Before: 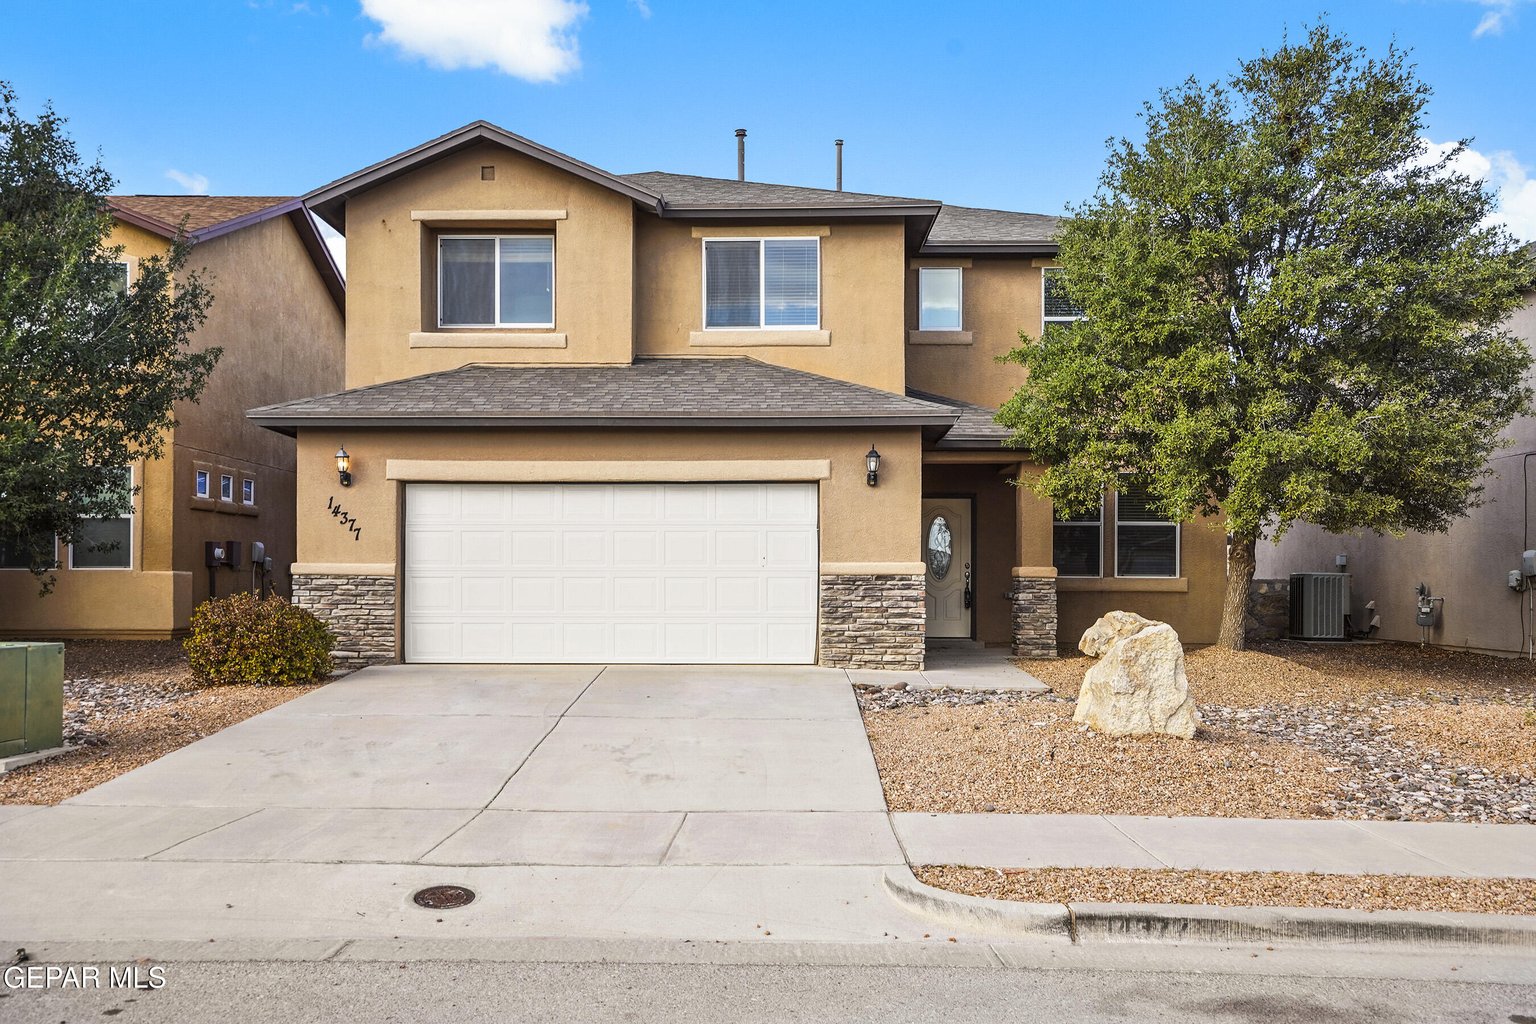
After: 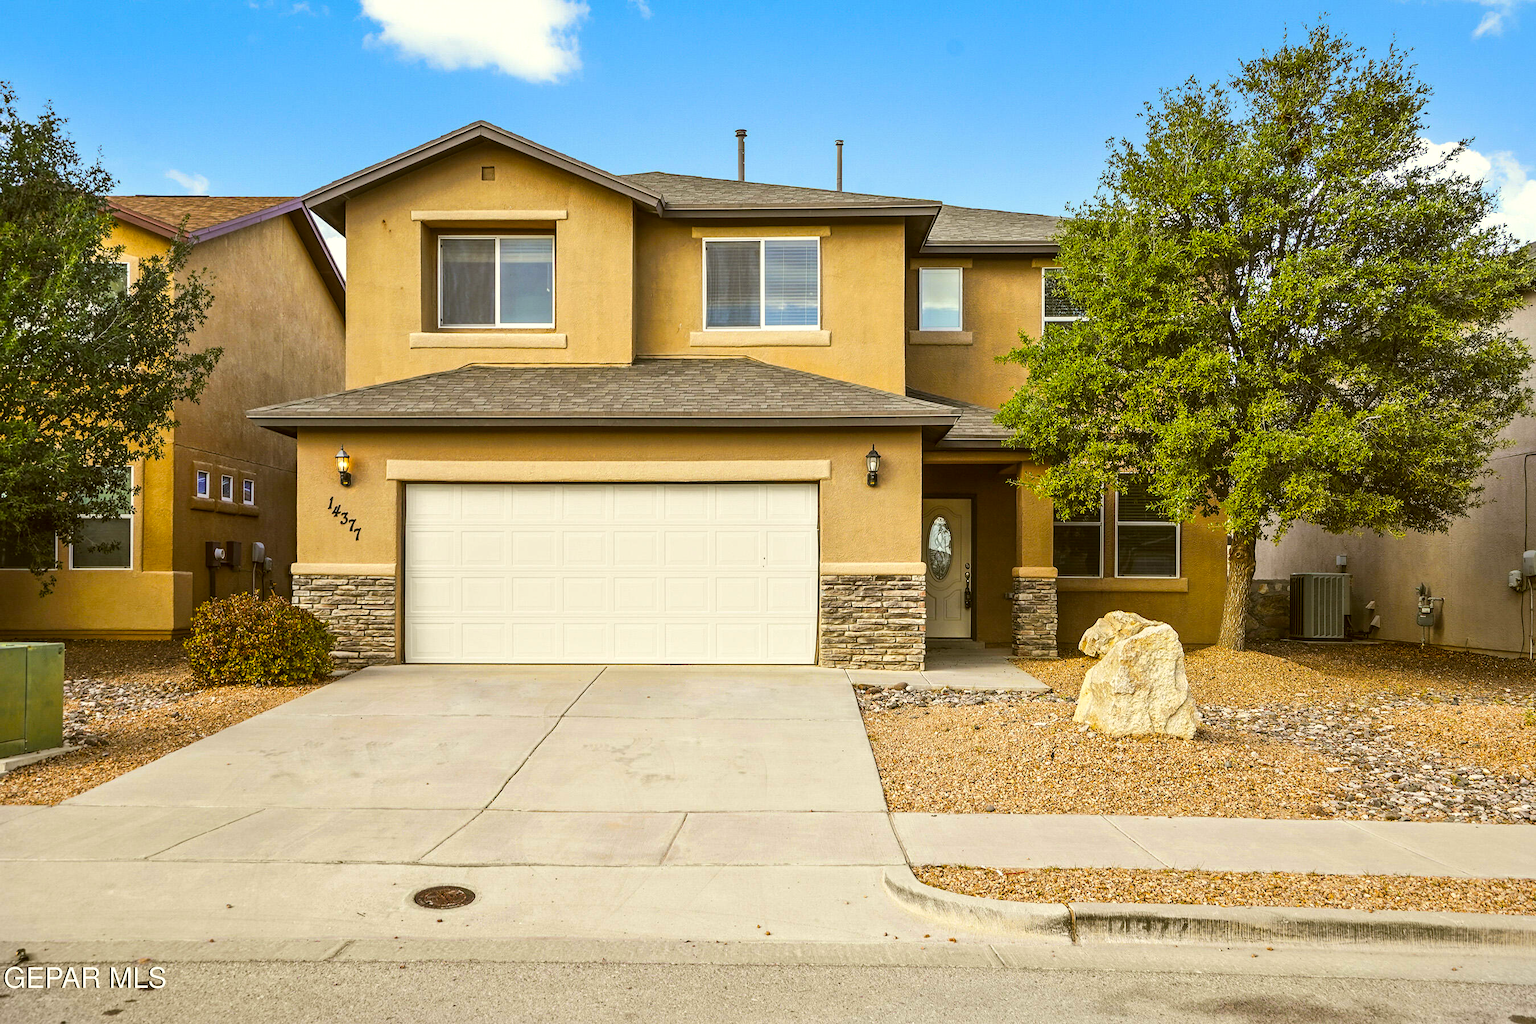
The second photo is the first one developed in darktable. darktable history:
tone equalizer: edges refinement/feathering 500, mask exposure compensation -1.57 EV, preserve details no
exposure: exposure 0.128 EV, compensate highlight preservation false
color correction: highlights a* -1.35, highlights b* 10.63, shadows a* 0.341, shadows b* 19.1
color balance rgb: perceptual saturation grading › global saturation 25.378%, global vibrance 14.395%
